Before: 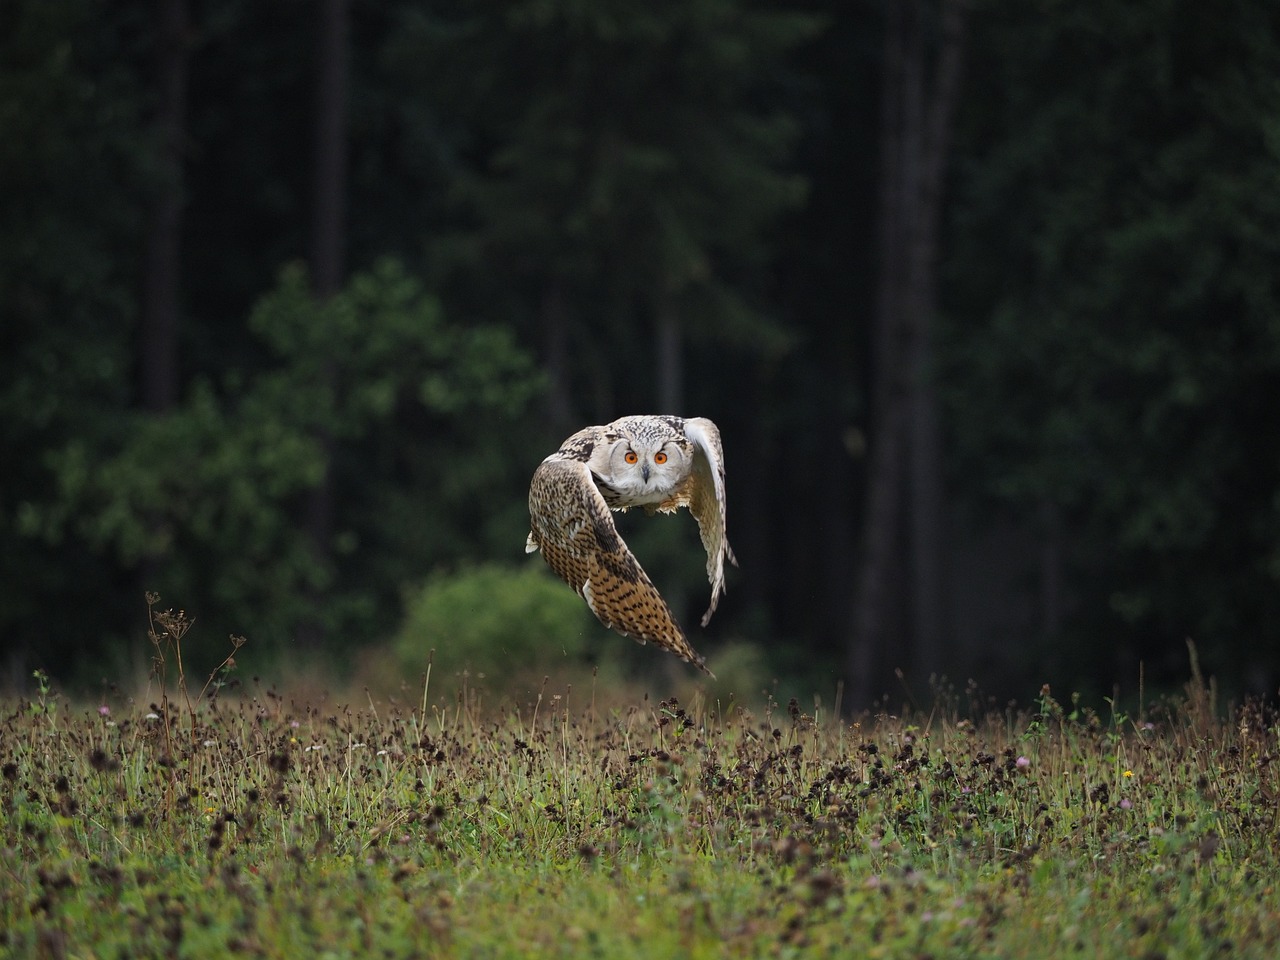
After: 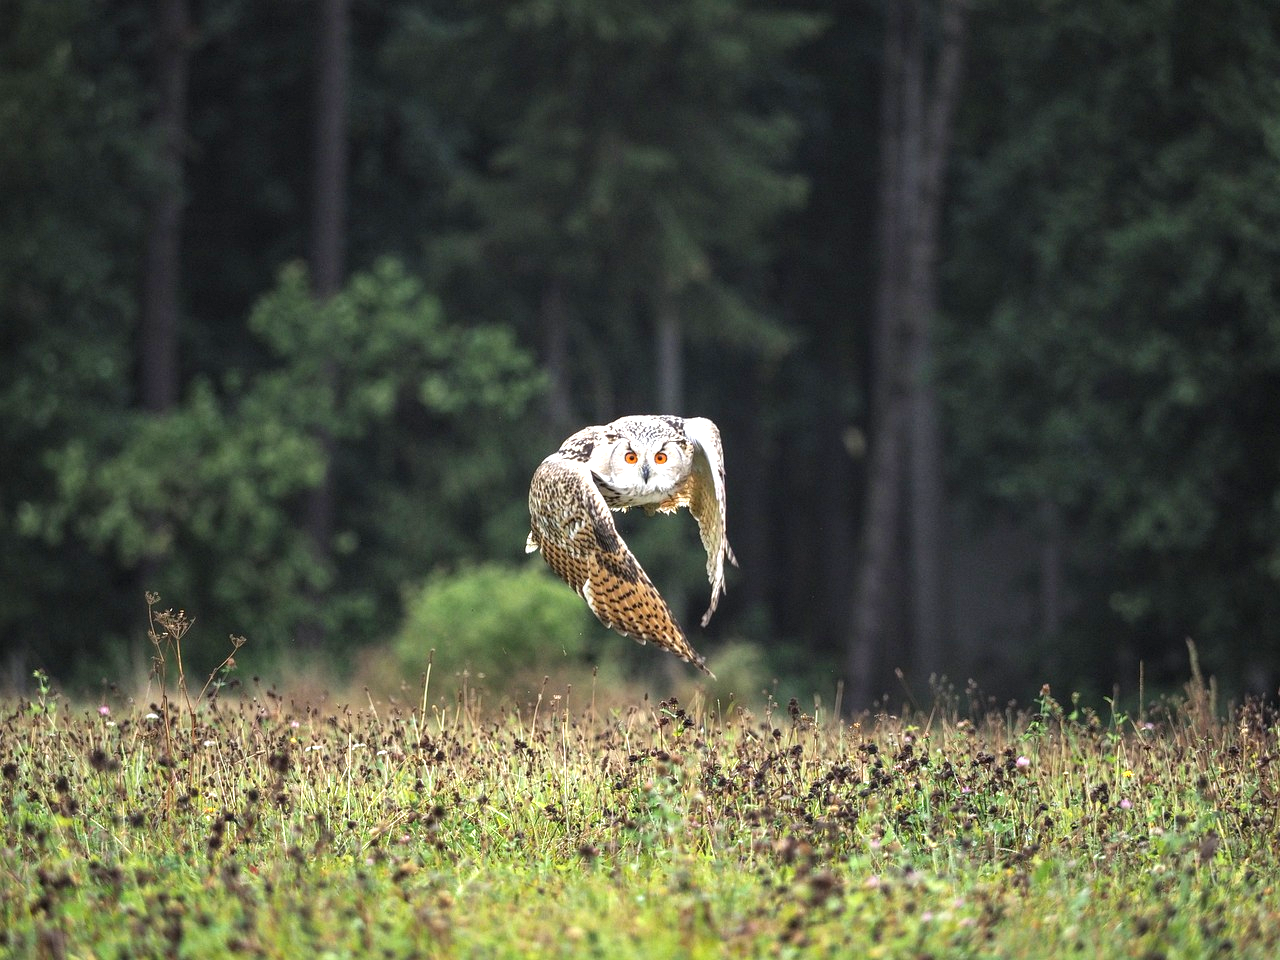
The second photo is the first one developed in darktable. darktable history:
exposure: black level correction 0, exposure 1.45 EV, compensate exposure bias true, compensate highlight preservation false
local contrast: on, module defaults
